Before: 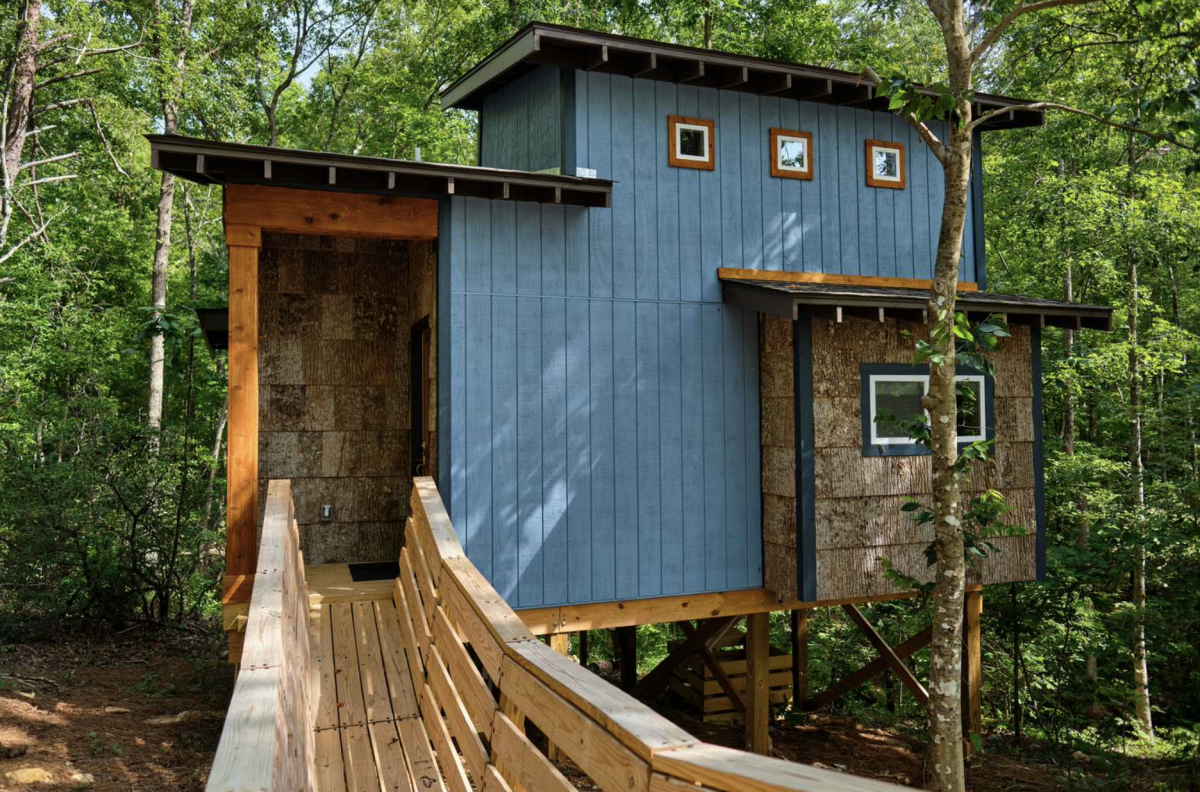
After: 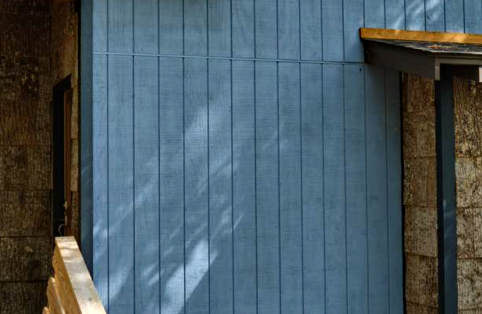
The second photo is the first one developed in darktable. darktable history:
haze removal: compatibility mode true, adaptive false
crop: left 29.857%, top 30.415%, right 29.97%, bottom 29.922%
